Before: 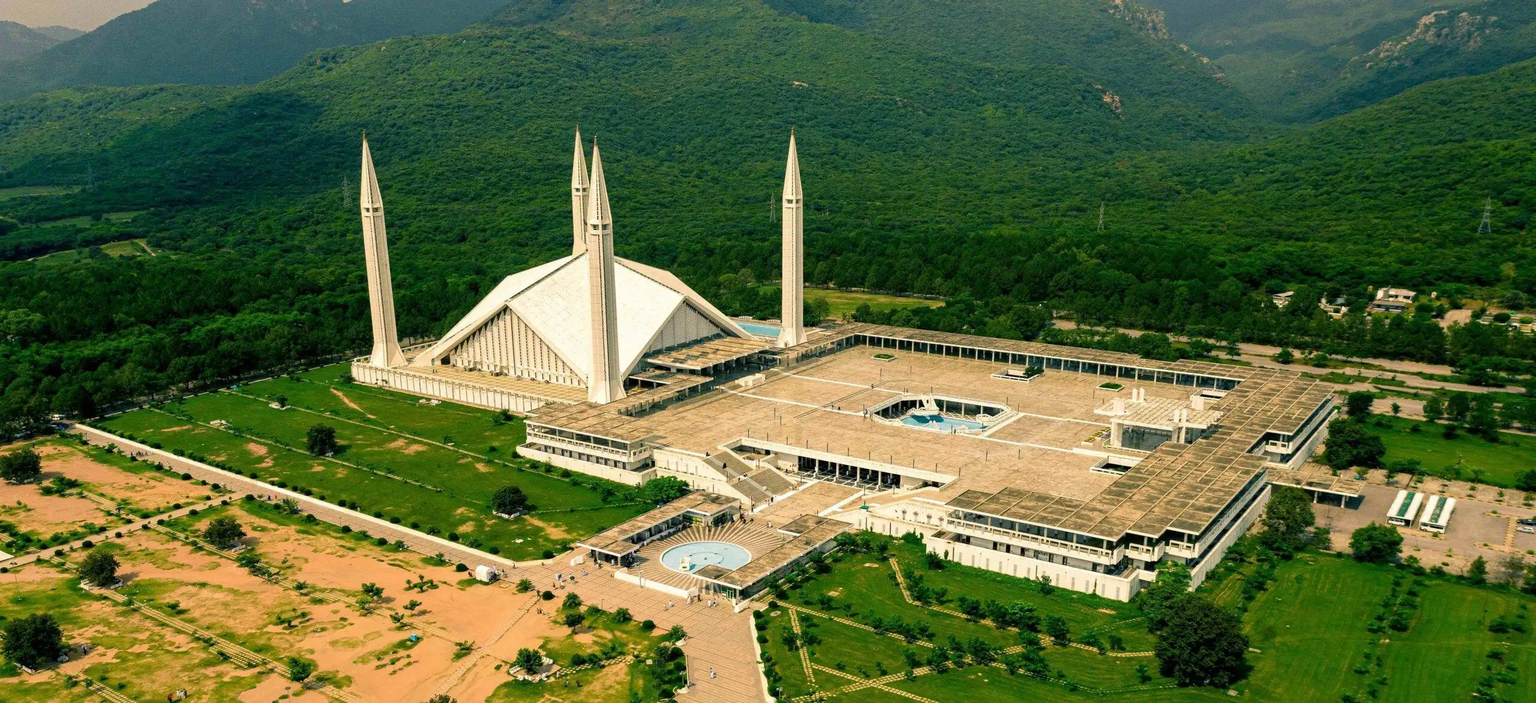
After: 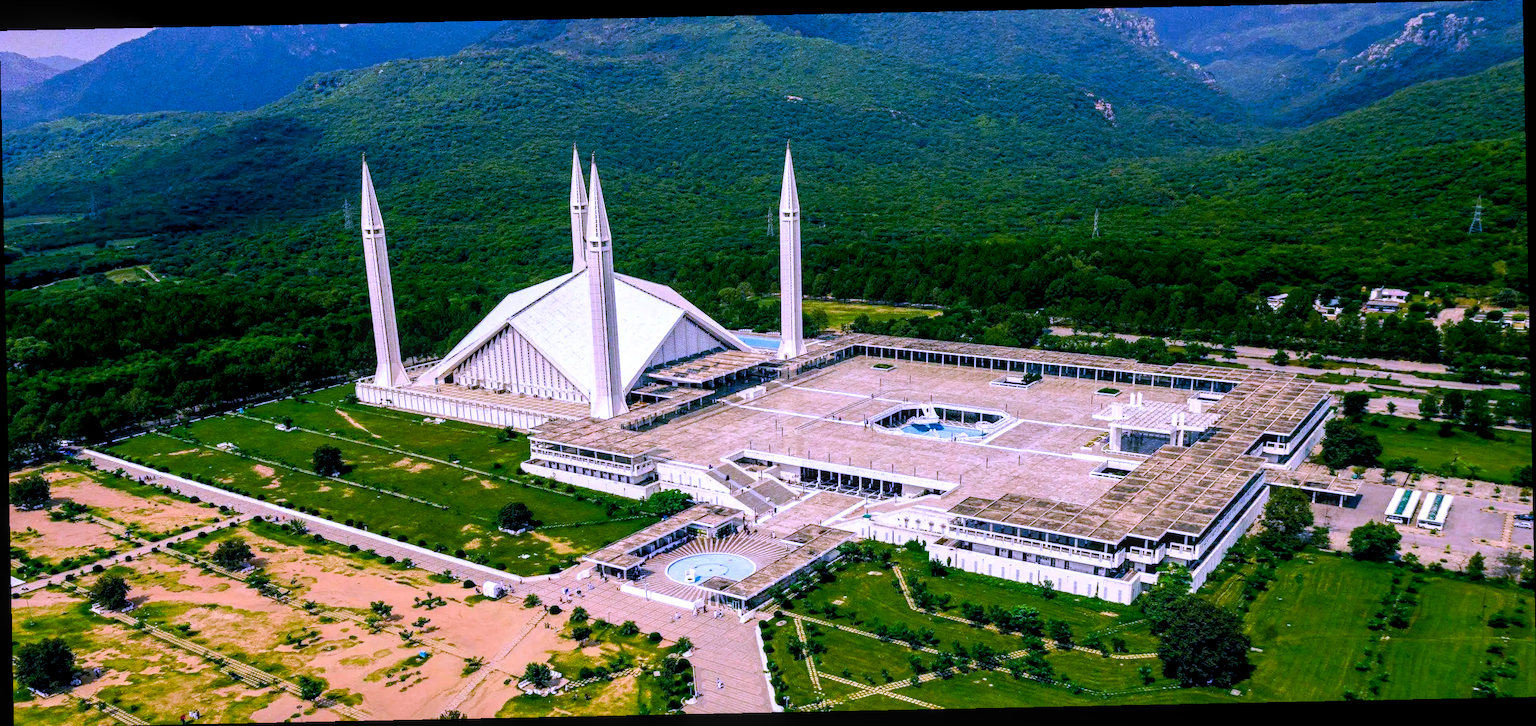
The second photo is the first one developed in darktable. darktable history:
color balance rgb: global offset › luminance -0.51%, perceptual saturation grading › global saturation 27.53%, perceptual saturation grading › highlights -25%, perceptual saturation grading › shadows 25%, perceptual brilliance grading › highlights 6.62%, perceptual brilliance grading › mid-tones 17.07%, perceptual brilliance grading › shadows -5.23%
white balance: red 0.98, blue 1.61
exposure: black level correction 0.001, exposure -0.125 EV, compensate exposure bias true, compensate highlight preservation false
local contrast: on, module defaults
tone curve: curves: ch0 [(0, 0) (0.003, 0.003) (0.011, 0.011) (0.025, 0.024) (0.044, 0.042) (0.069, 0.066) (0.1, 0.095) (0.136, 0.129) (0.177, 0.169) (0.224, 0.214) (0.277, 0.264) (0.335, 0.319) (0.399, 0.38) (0.468, 0.446) (0.543, 0.558) (0.623, 0.636) (0.709, 0.719) (0.801, 0.807) (0.898, 0.901) (1, 1)], preserve colors none
rotate and perspective: rotation -1.17°, automatic cropping off
